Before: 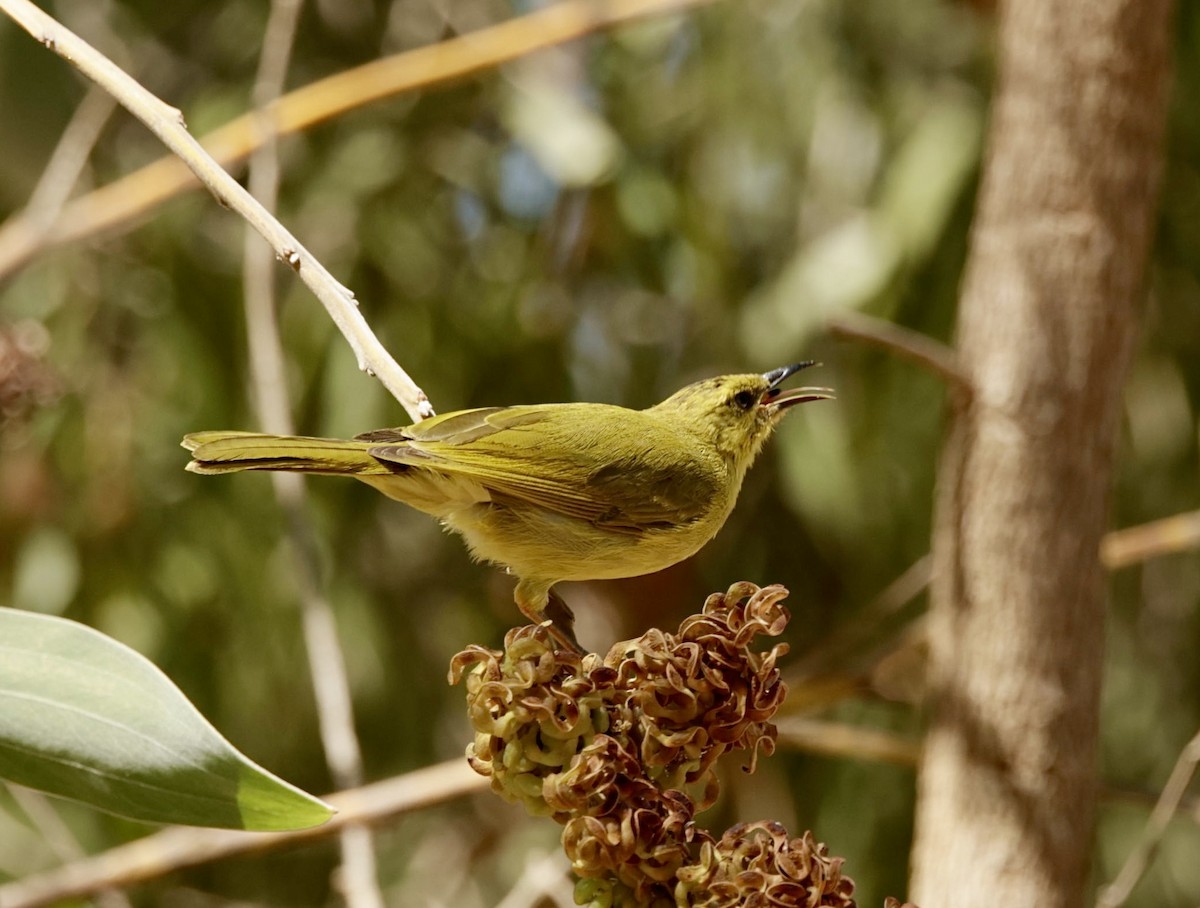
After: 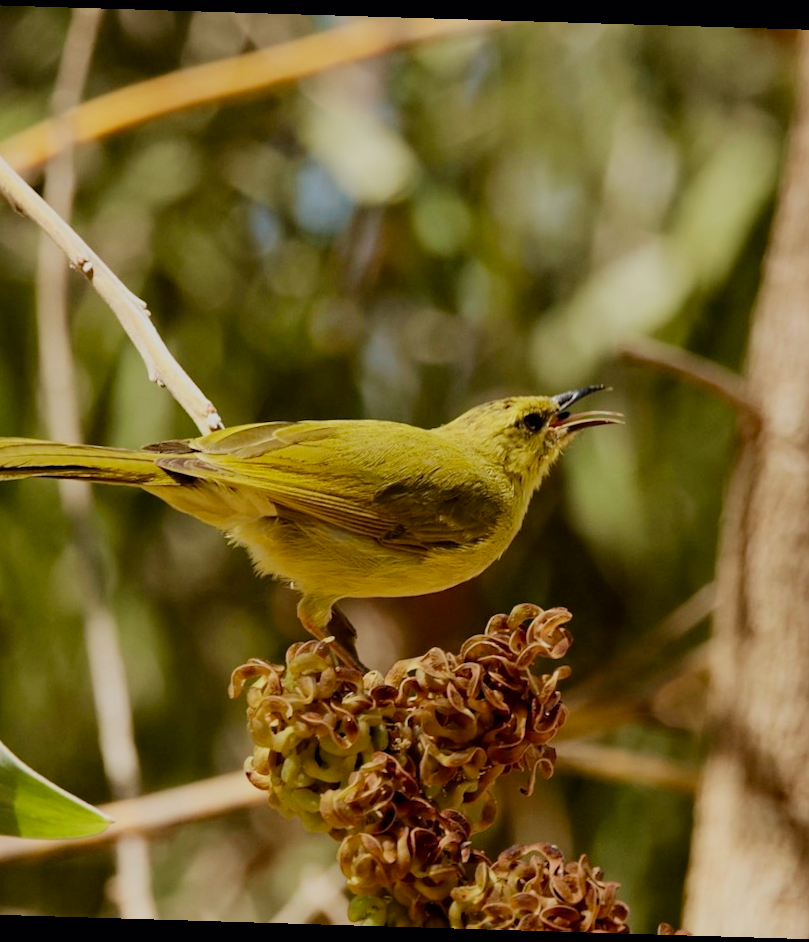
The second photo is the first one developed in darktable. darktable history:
crop and rotate: left 18.442%, right 15.508%
filmic rgb: black relative exposure -7.65 EV, white relative exposure 4.56 EV, hardness 3.61, color science v6 (2022)
rotate and perspective: rotation 1.72°, automatic cropping off
